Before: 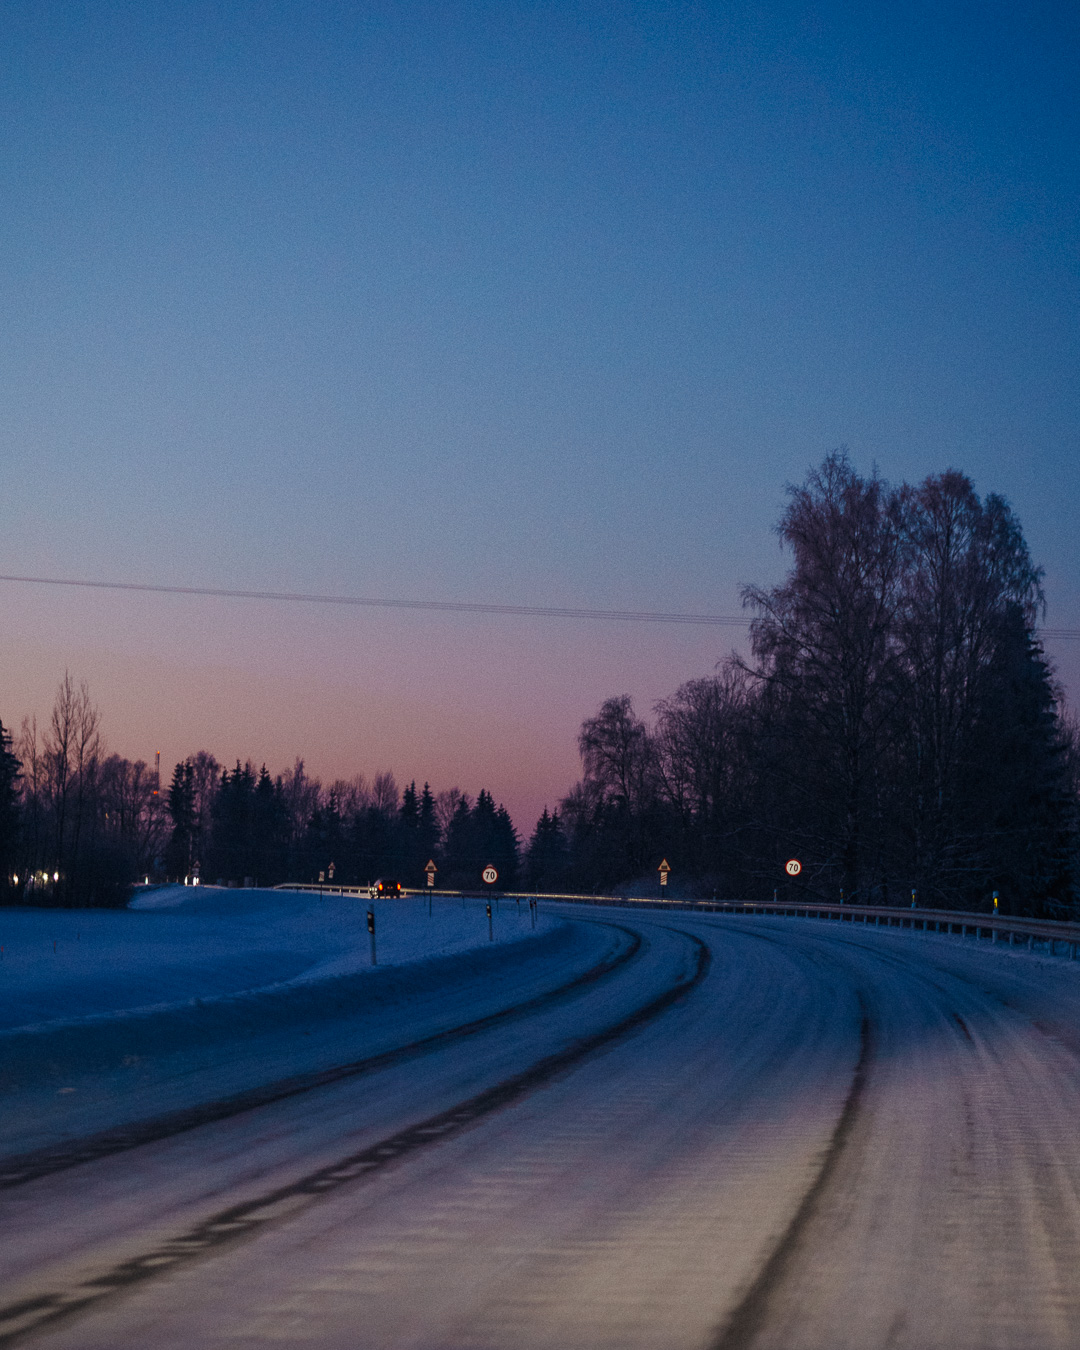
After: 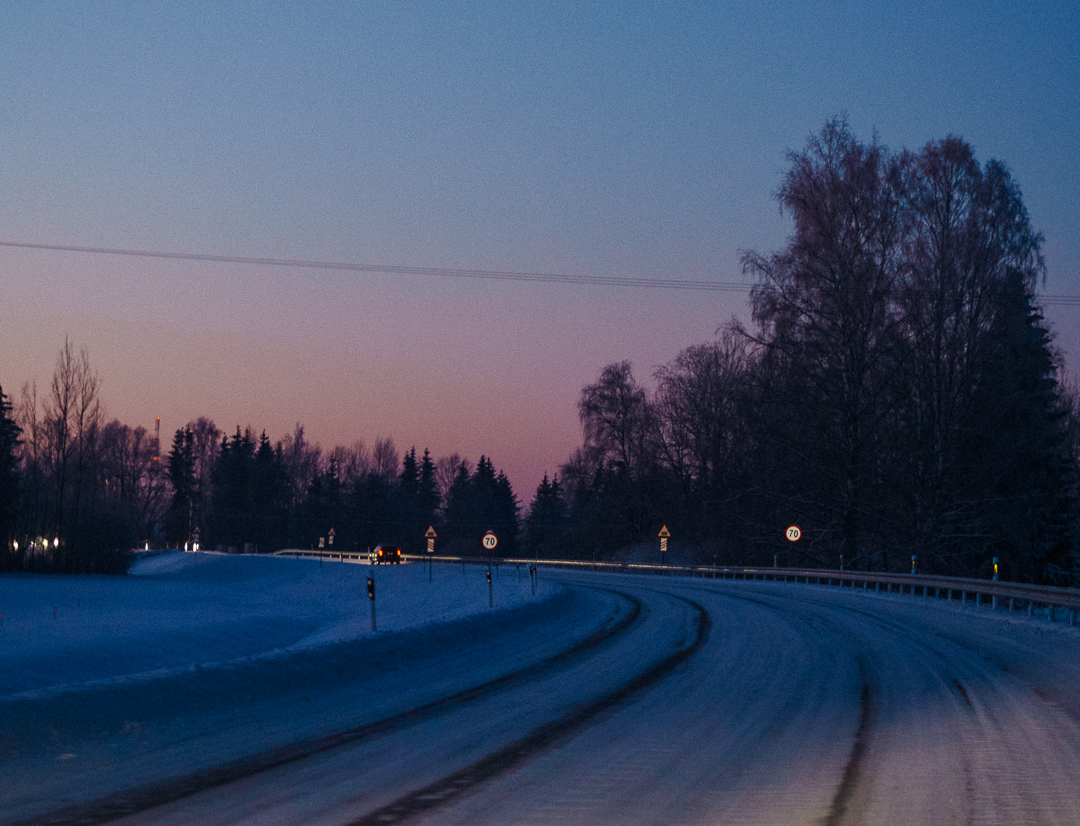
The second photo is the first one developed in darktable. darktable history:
crop and rotate: top 24.784%, bottom 14.021%
